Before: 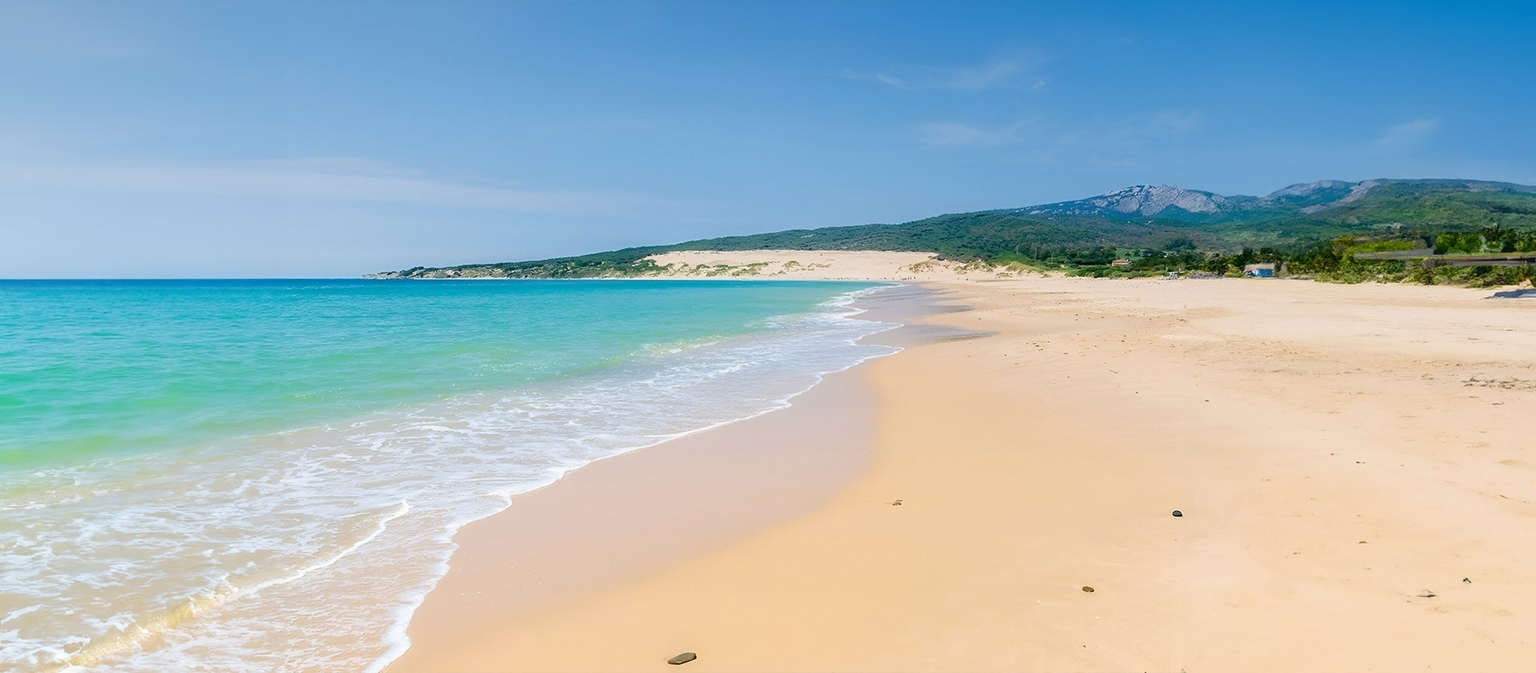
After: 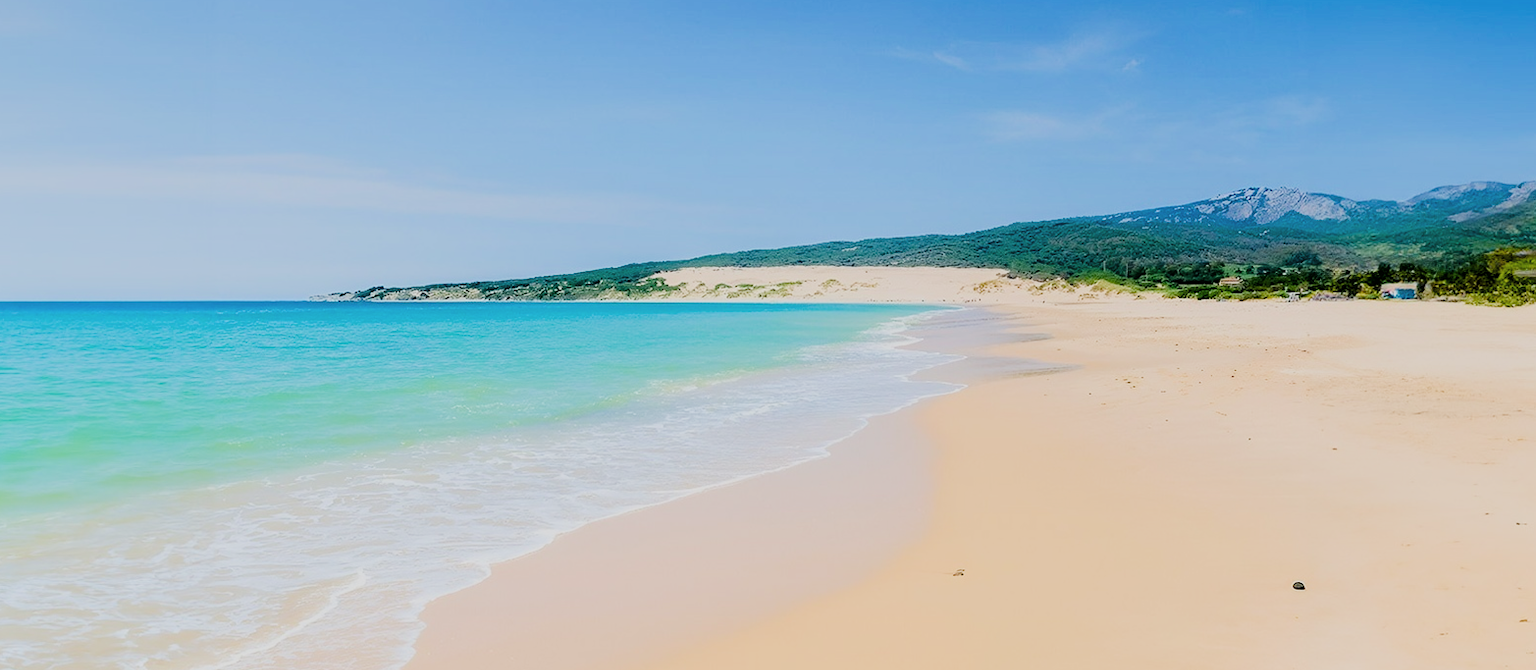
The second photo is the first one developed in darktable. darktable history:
crop and rotate: left 7.054%, top 4.613%, right 10.574%, bottom 13.178%
tone curve: curves: ch0 [(0, 0) (0.051, 0.03) (0.096, 0.071) (0.251, 0.234) (0.461, 0.515) (0.605, 0.692) (0.761, 0.824) (0.881, 0.907) (1, 0.984)]; ch1 [(0, 0) (0.1, 0.038) (0.318, 0.243) (0.399, 0.351) (0.478, 0.469) (0.499, 0.499) (0.534, 0.541) (0.567, 0.592) (0.601, 0.629) (0.666, 0.7) (1, 1)]; ch2 [(0, 0) (0.453, 0.45) (0.479, 0.483) (0.504, 0.499) (0.52, 0.519) (0.541, 0.559) (0.601, 0.622) (0.824, 0.815) (1, 1)], color space Lab, linked channels, preserve colors none
color balance rgb: perceptual saturation grading › global saturation 44.128%, perceptual saturation grading › highlights -48.921%, perceptual saturation grading › shadows 29.881%
filmic rgb: black relative exposure -7.19 EV, white relative exposure 5.36 EV, hardness 3.03
contrast brightness saturation: contrast 0.012, saturation -0.068
